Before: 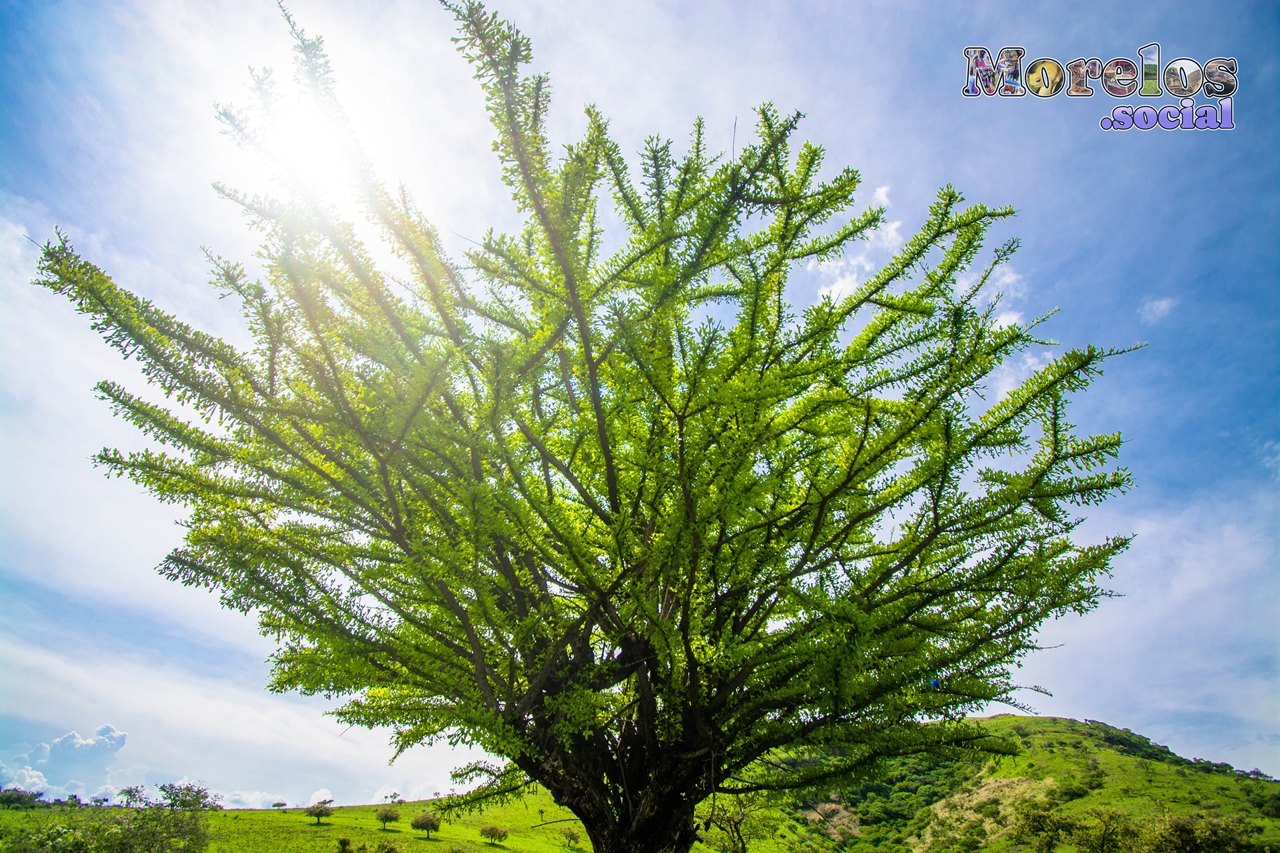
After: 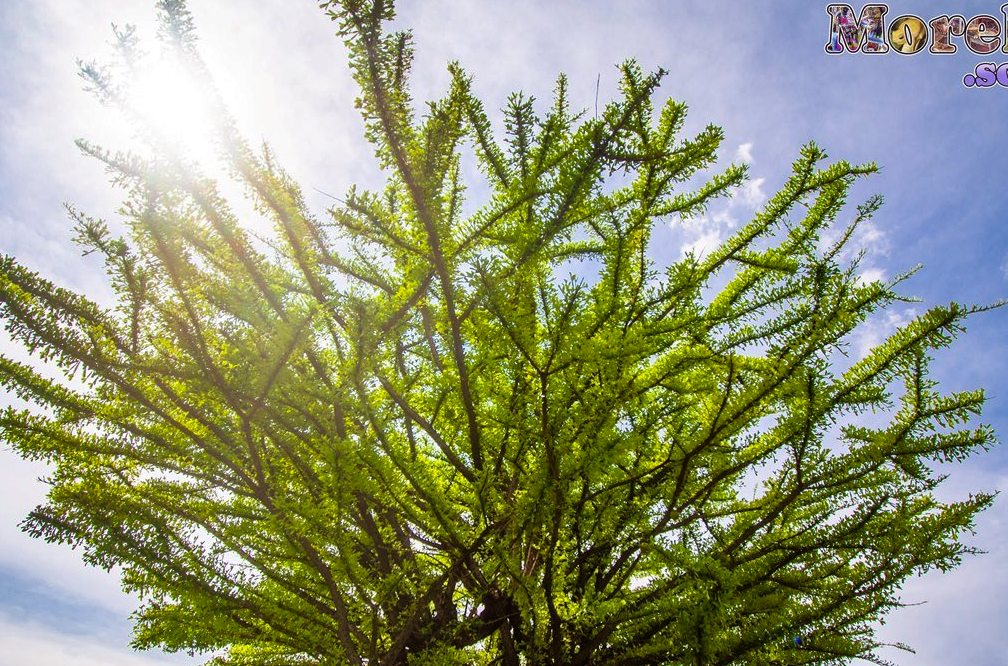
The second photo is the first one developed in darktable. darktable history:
rgb levels: mode RGB, independent channels, levels [[0, 0.5, 1], [0, 0.521, 1], [0, 0.536, 1]]
crop and rotate: left 10.77%, top 5.1%, right 10.41%, bottom 16.76%
tone equalizer: on, module defaults
shadows and highlights: soften with gaussian
